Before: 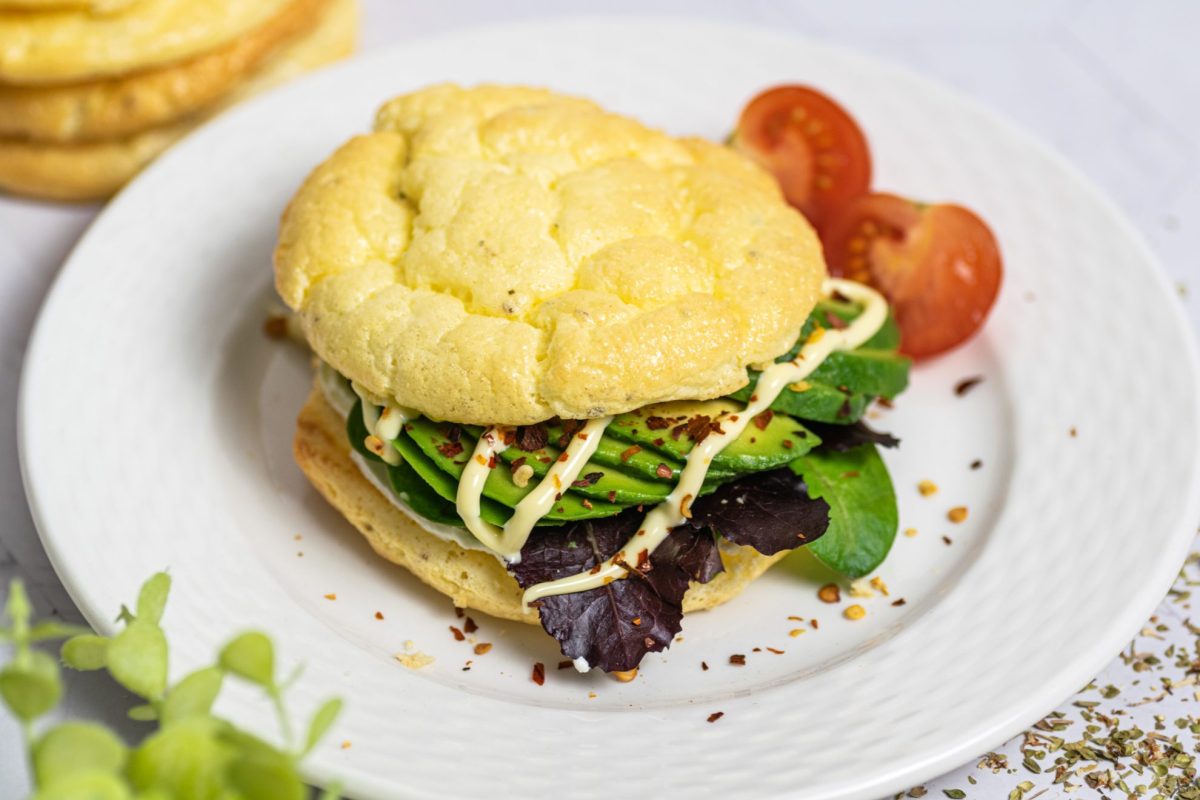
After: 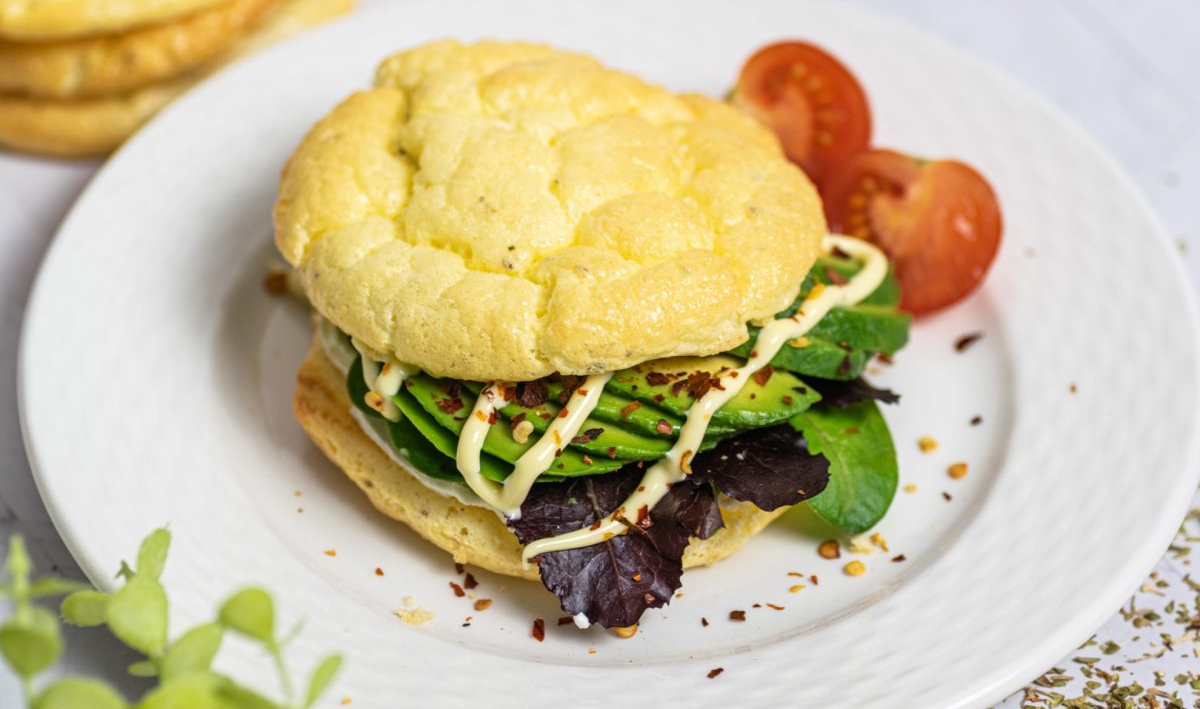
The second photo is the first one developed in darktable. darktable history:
crop and rotate: top 5.61%, bottom 5.736%
